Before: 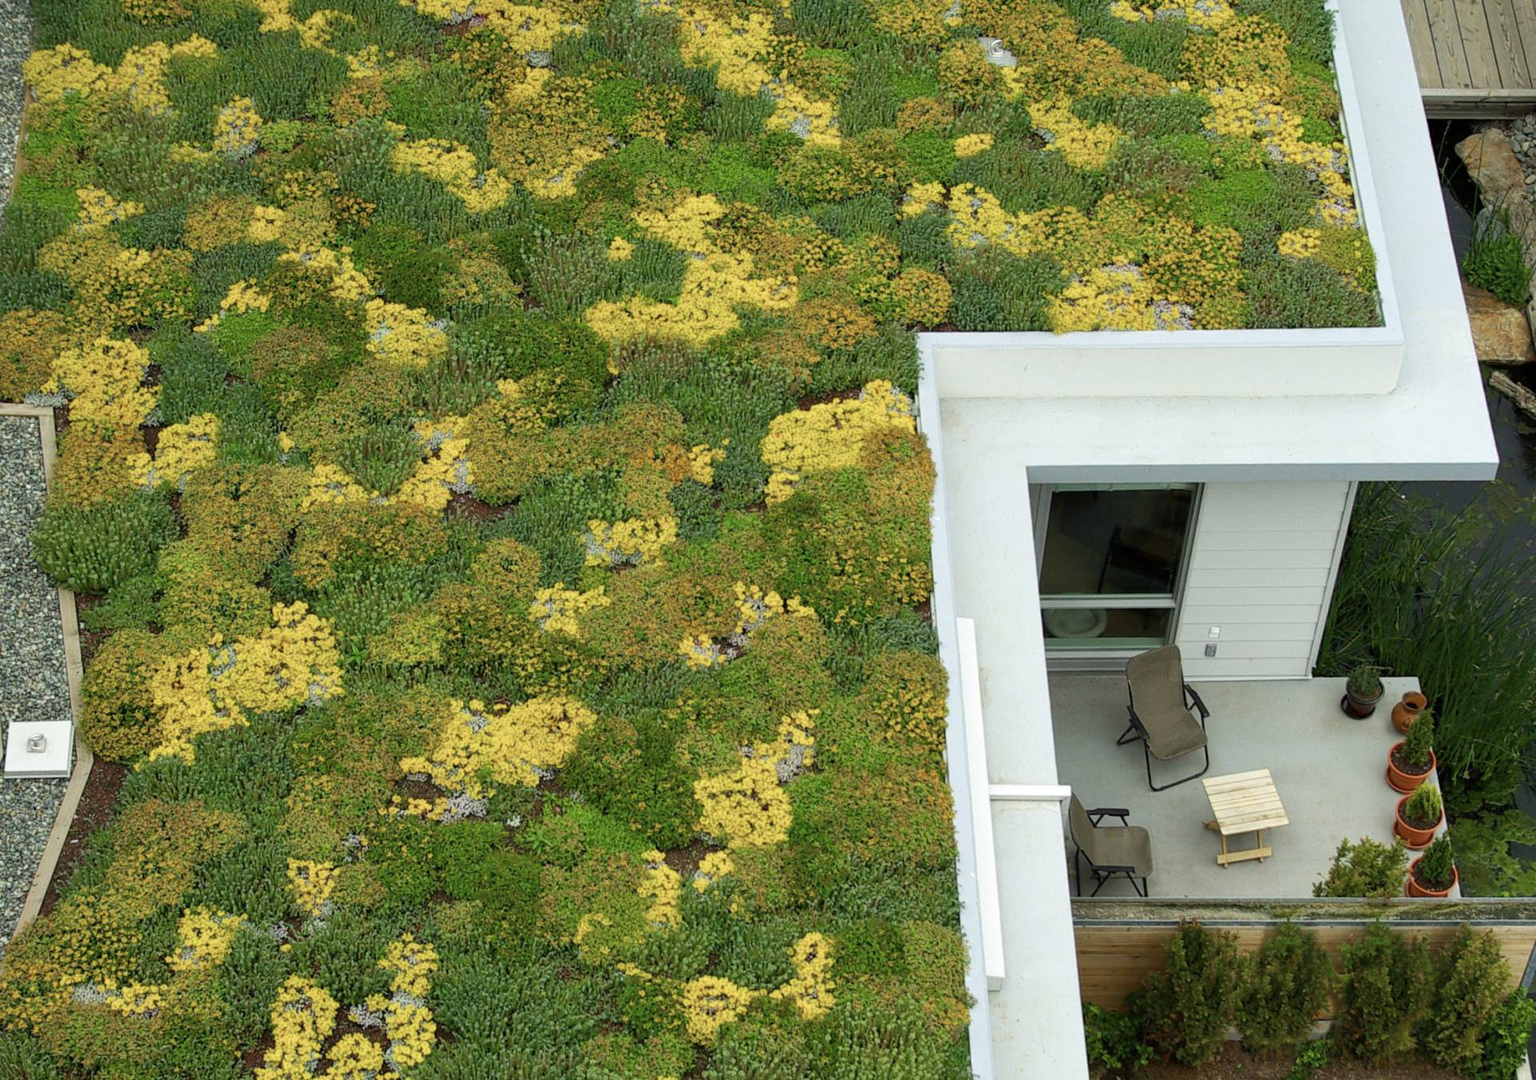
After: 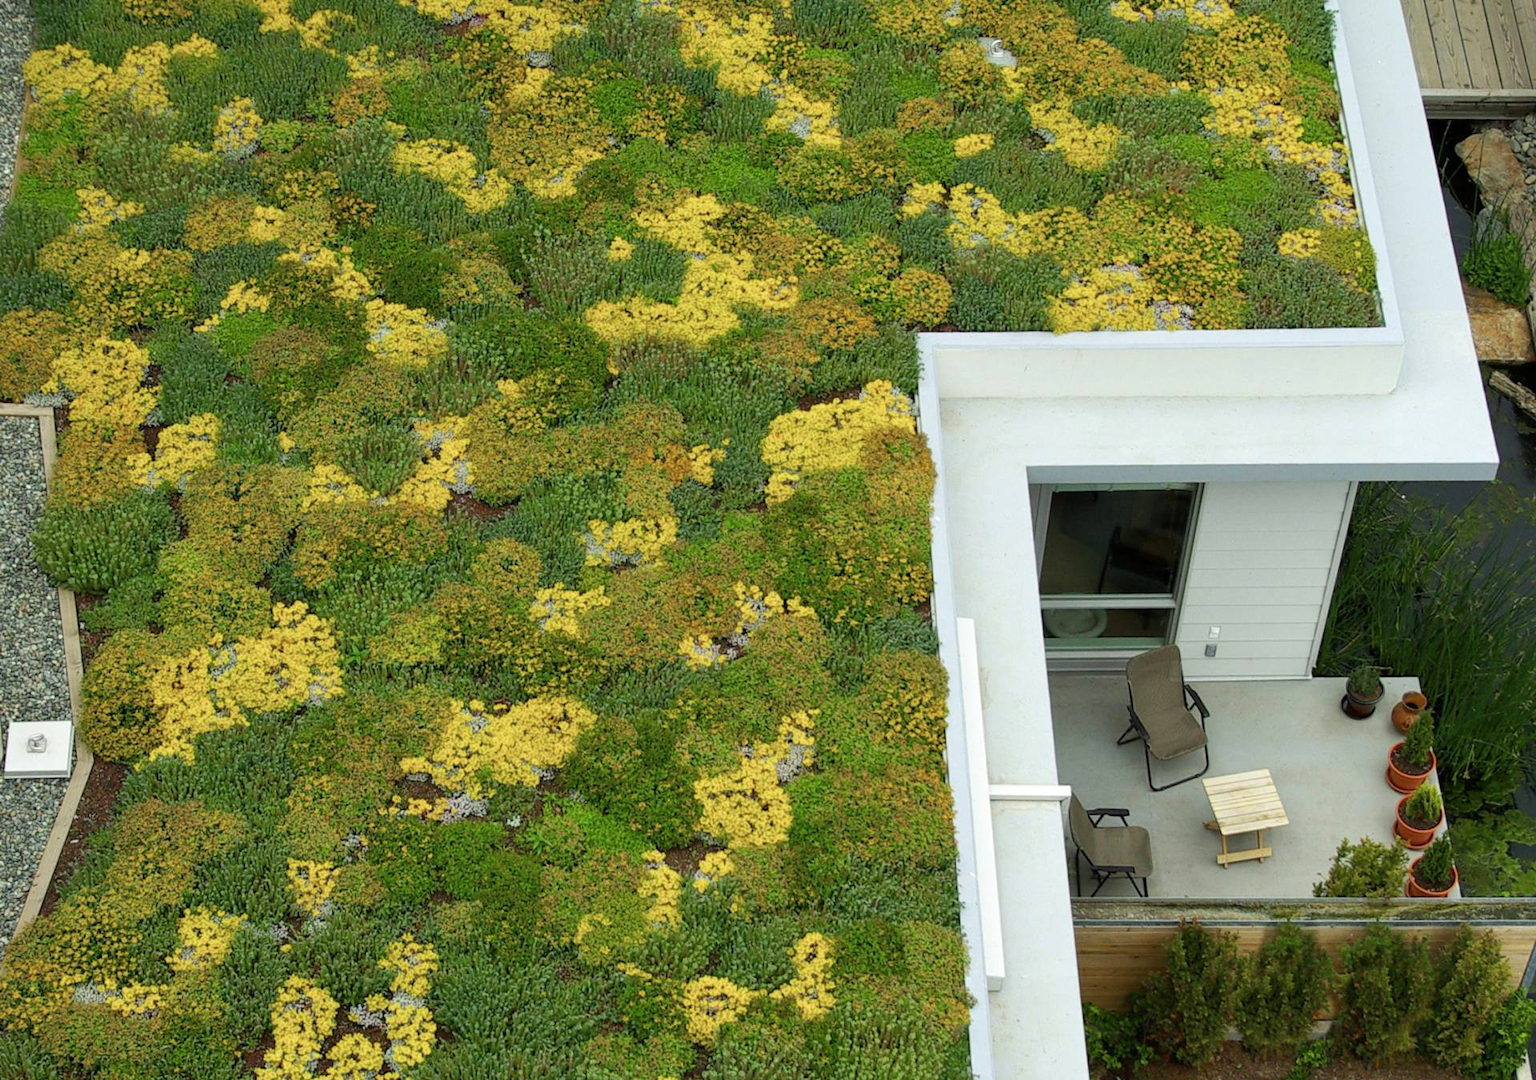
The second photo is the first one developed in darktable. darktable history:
contrast brightness saturation: saturation 0.1
